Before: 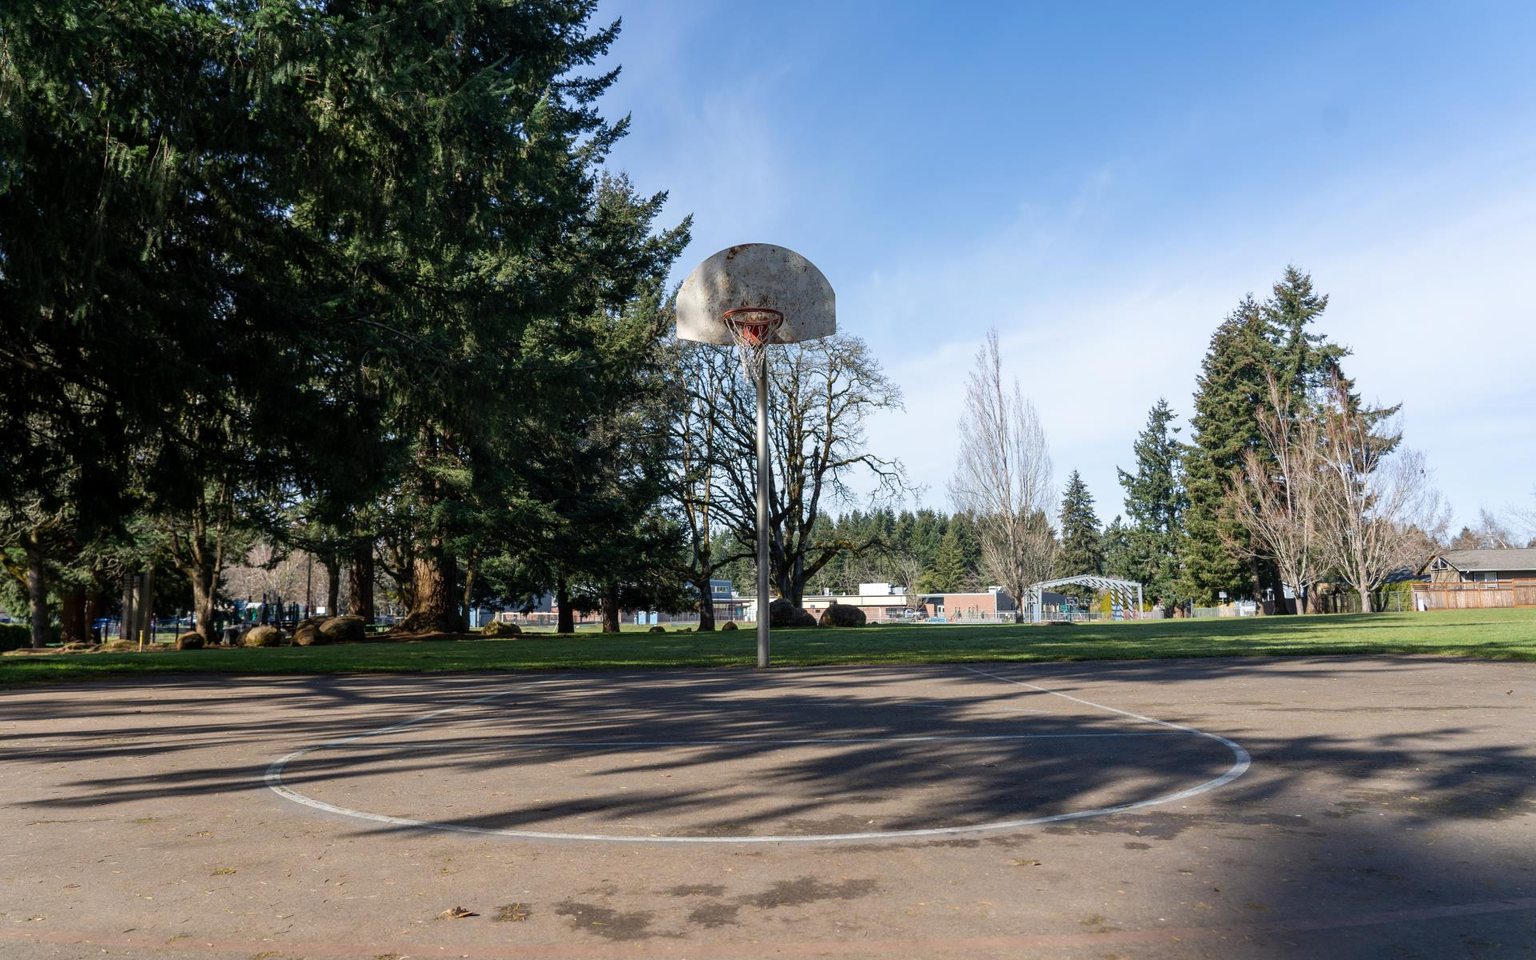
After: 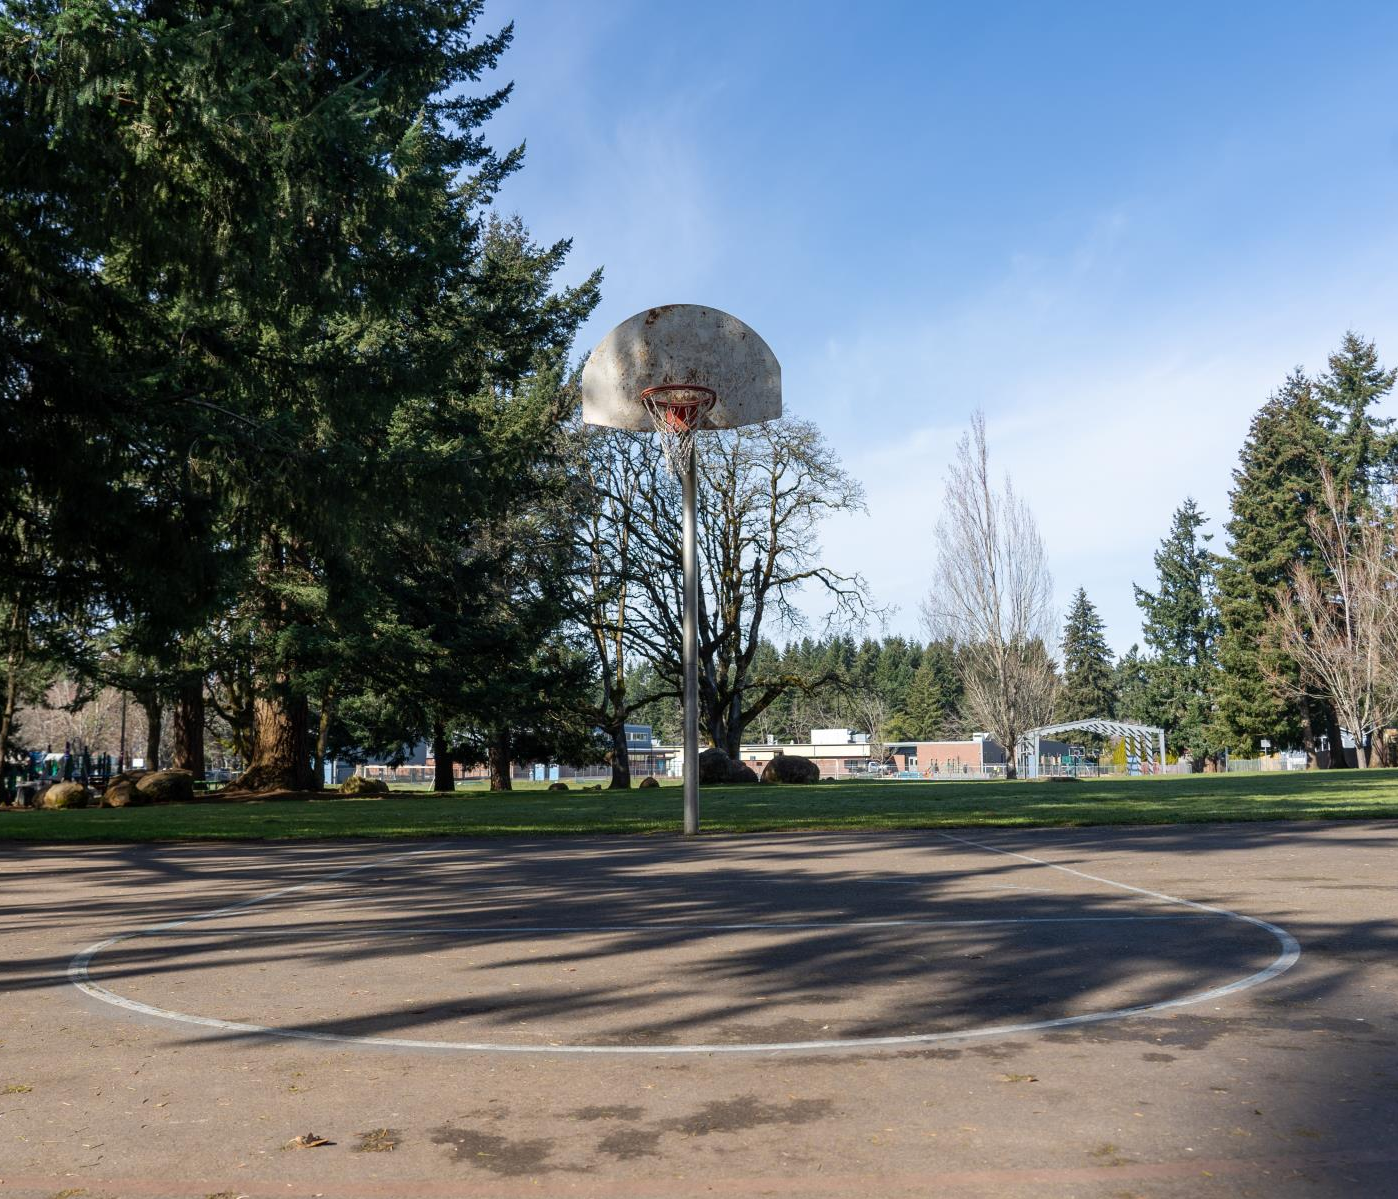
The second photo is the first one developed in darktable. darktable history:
crop: left 13.725%, right 13.453%
